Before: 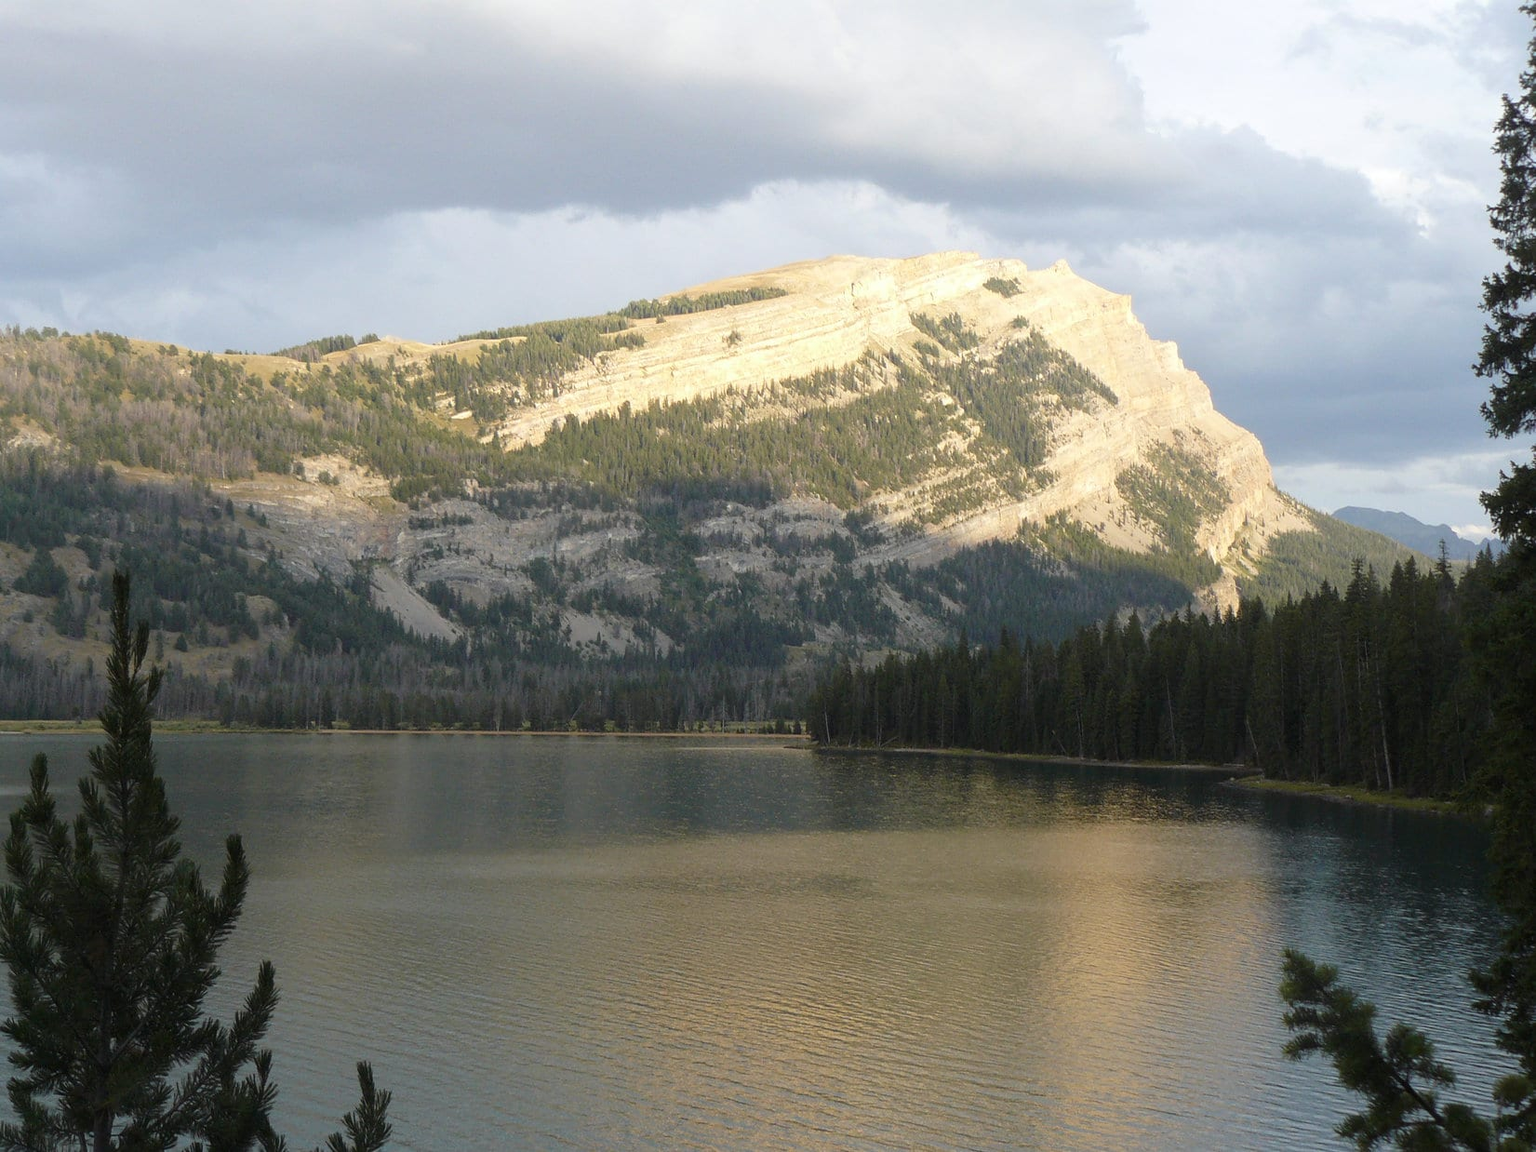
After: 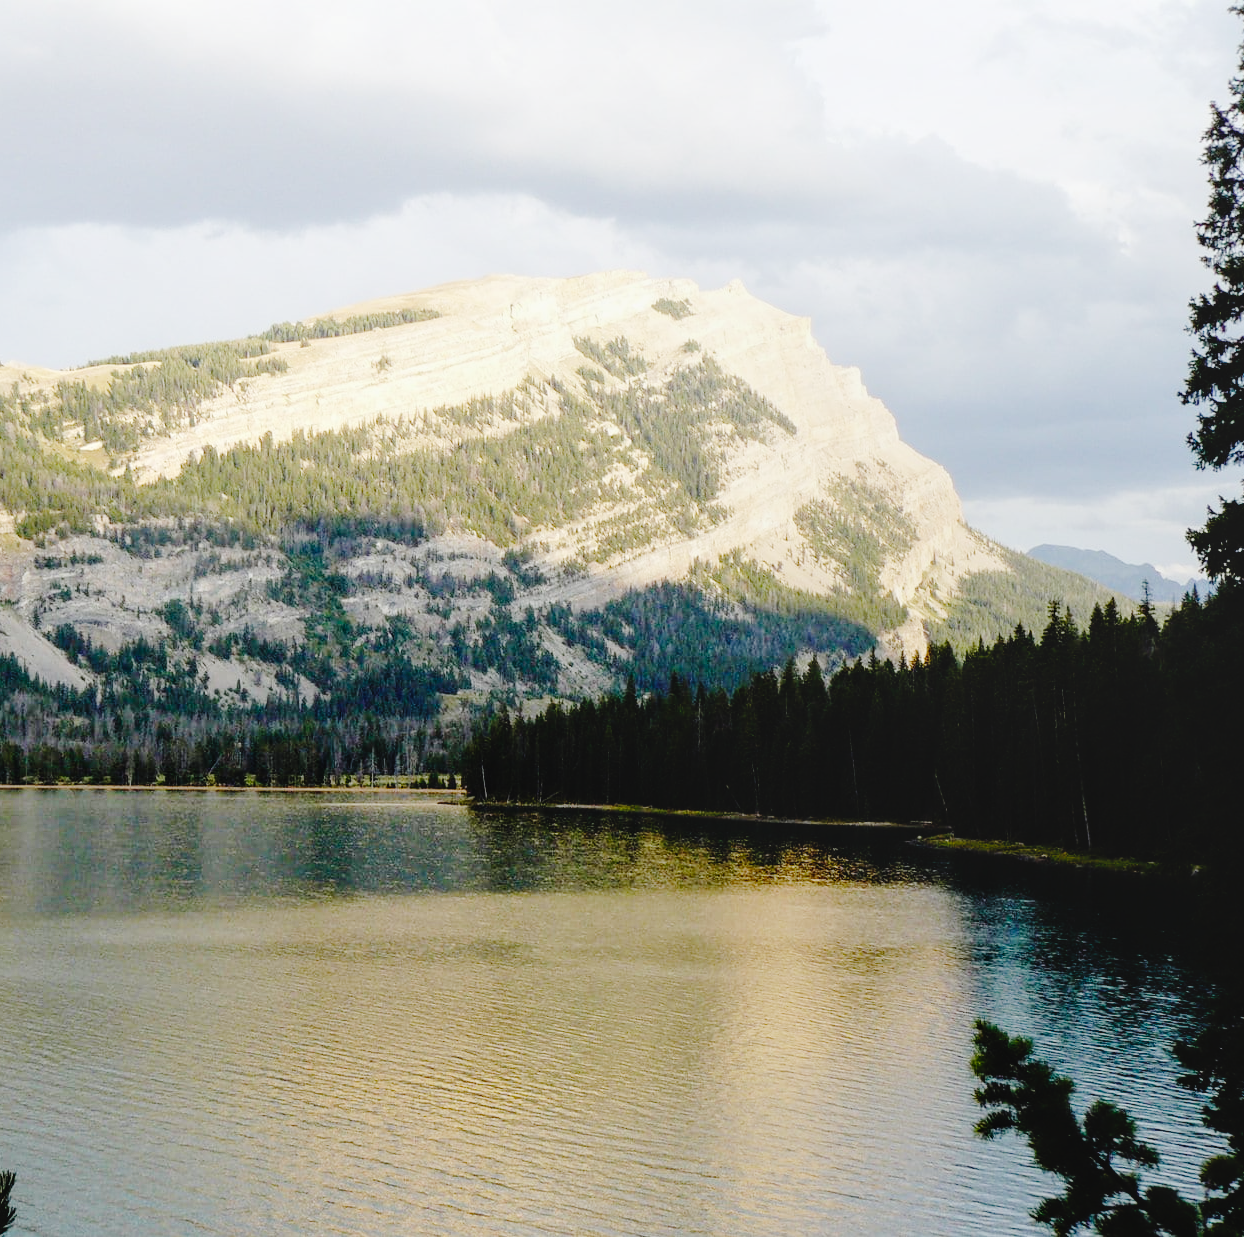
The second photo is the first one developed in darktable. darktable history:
local contrast: detail 110%
crop and rotate: left 24.6%
base curve: curves: ch0 [(0, 0) (0.036, 0.01) (0.123, 0.254) (0.258, 0.504) (0.507, 0.748) (1, 1)], preserve colors none
